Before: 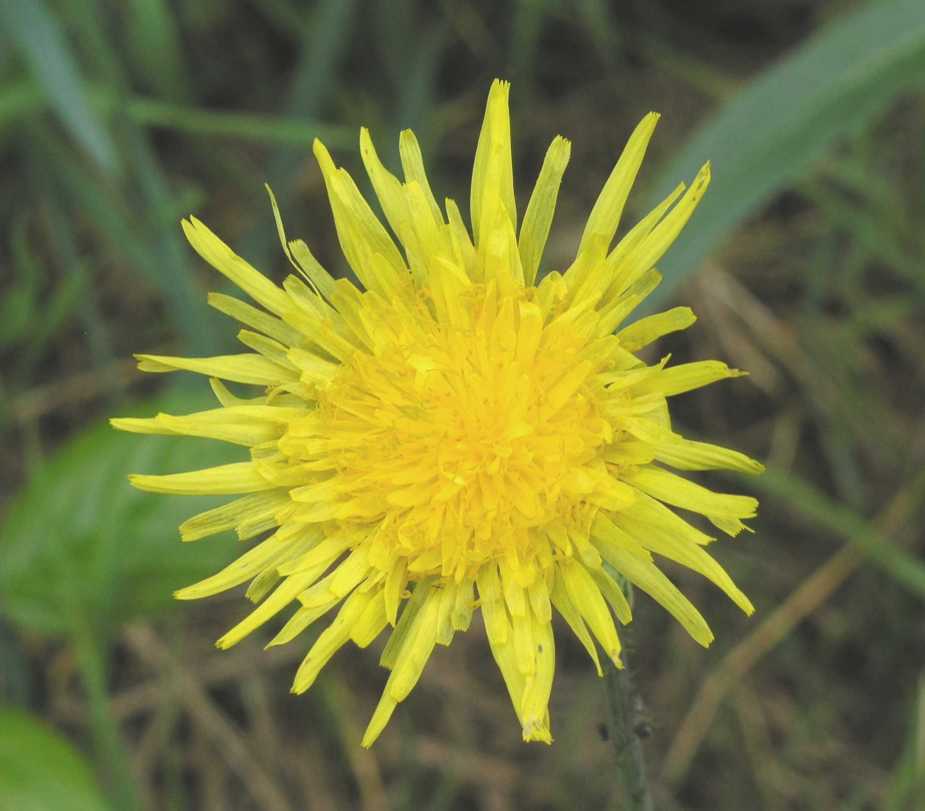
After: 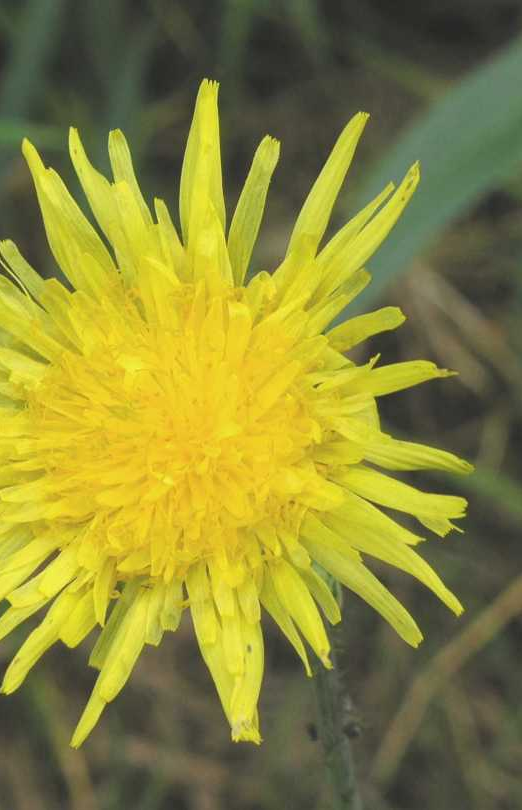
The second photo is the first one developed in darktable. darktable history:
crop: left 31.49%, top 0.009%, right 11.977%
